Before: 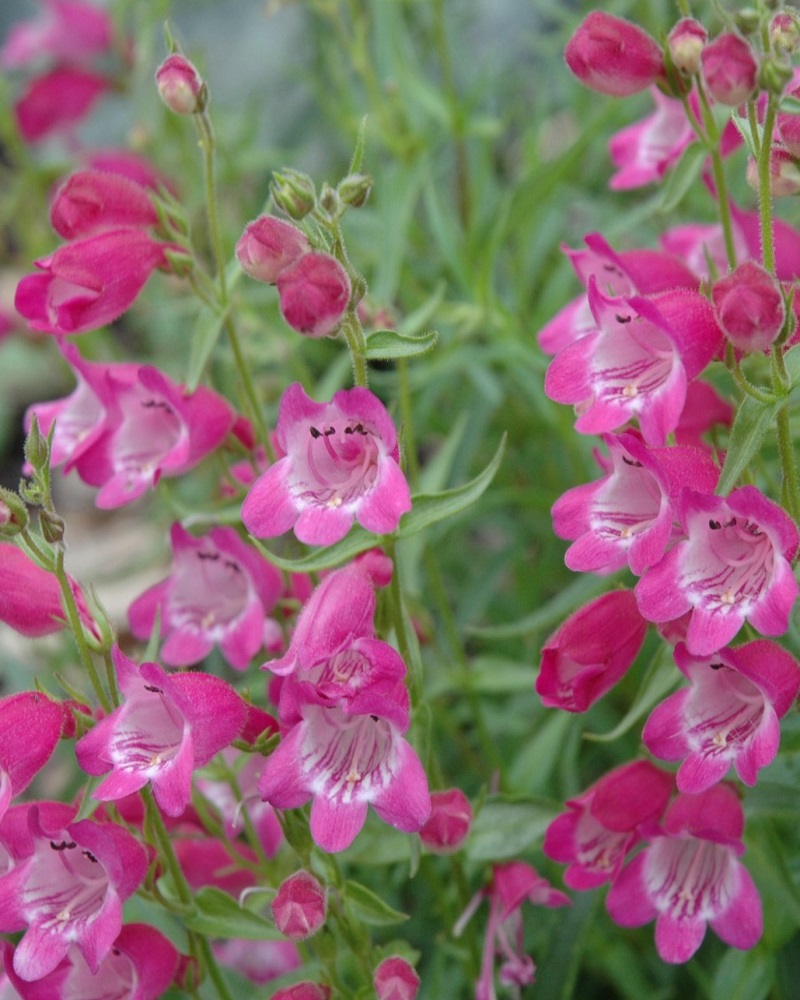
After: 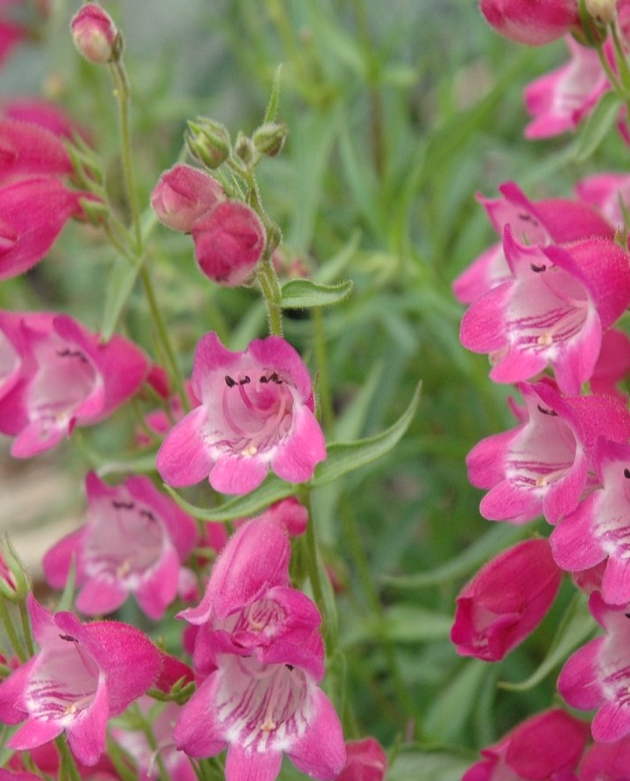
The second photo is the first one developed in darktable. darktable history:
crop and rotate: left 10.77%, top 5.1%, right 10.41%, bottom 16.76%
bloom: on, module defaults
white balance: red 1.045, blue 0.932
